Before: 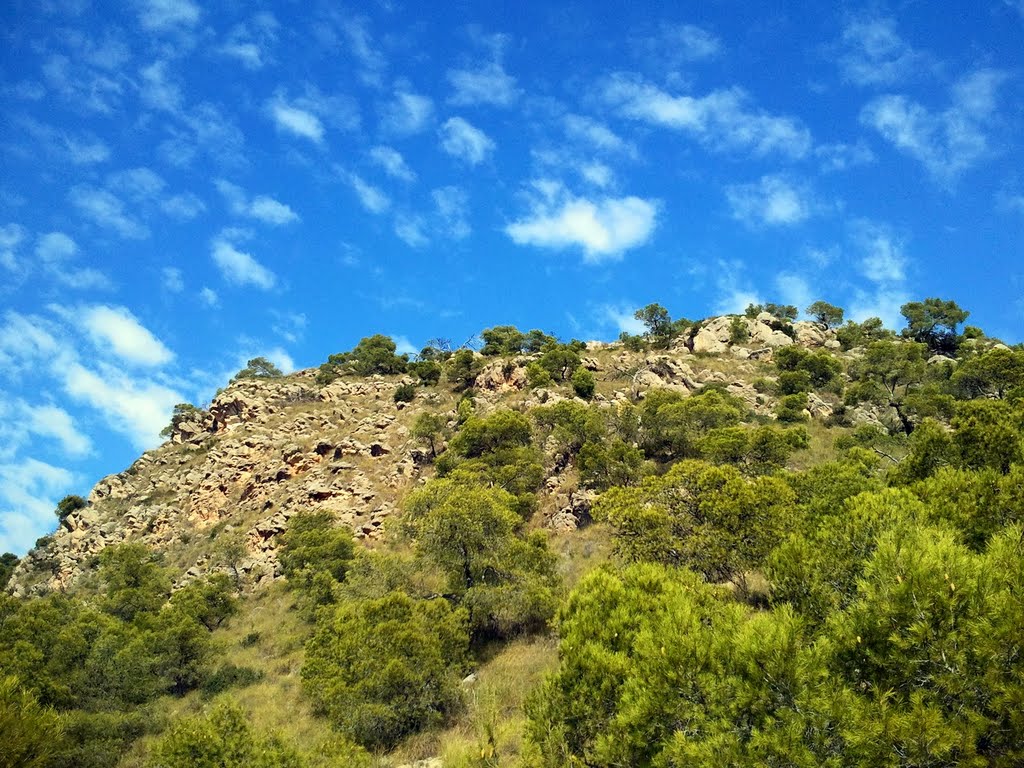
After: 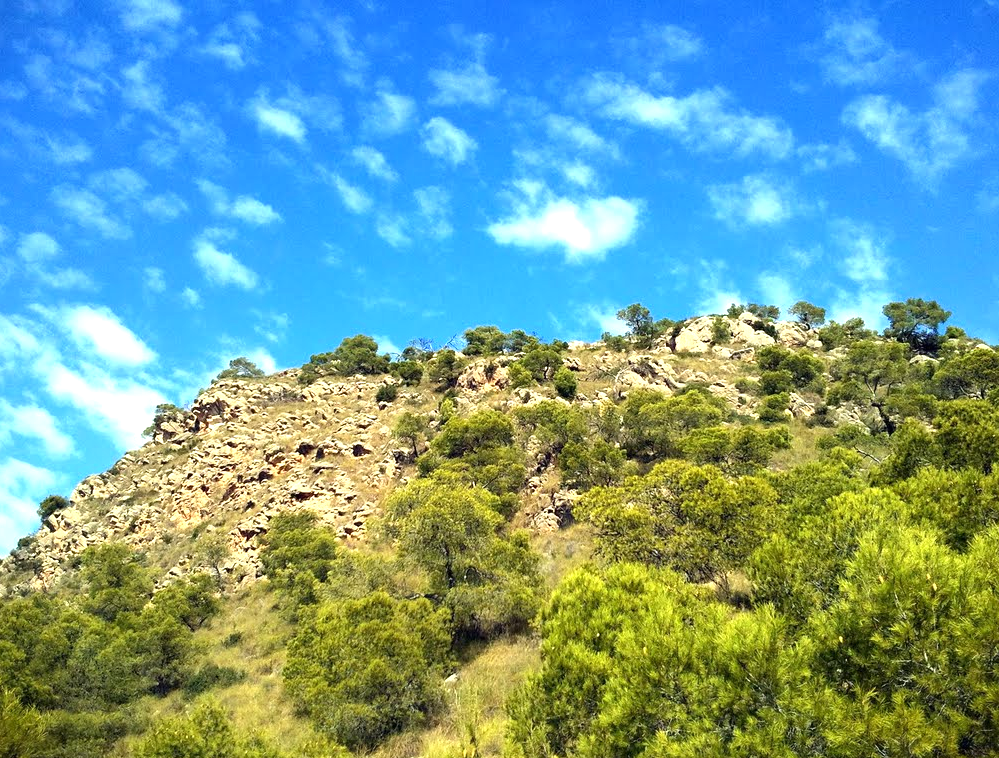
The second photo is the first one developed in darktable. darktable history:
crop and rotate: left 1.774%, right 0.633%, bottom 1.28%
exposure: black level correction 0, exposure 0.7 EV, compensate exposure bias true, compensate highlight preservation false
